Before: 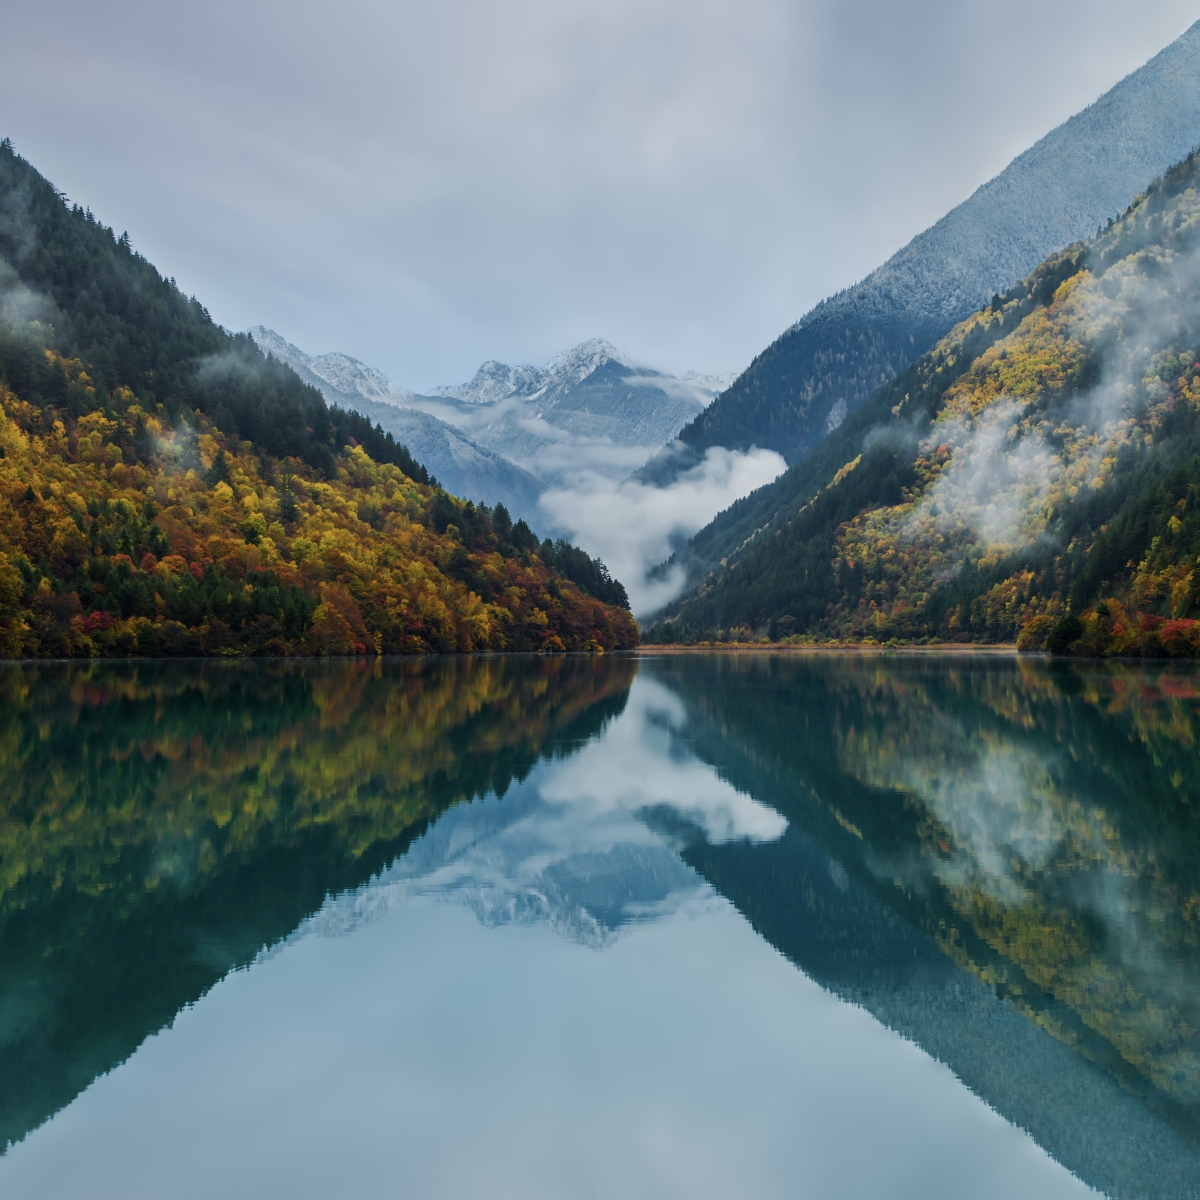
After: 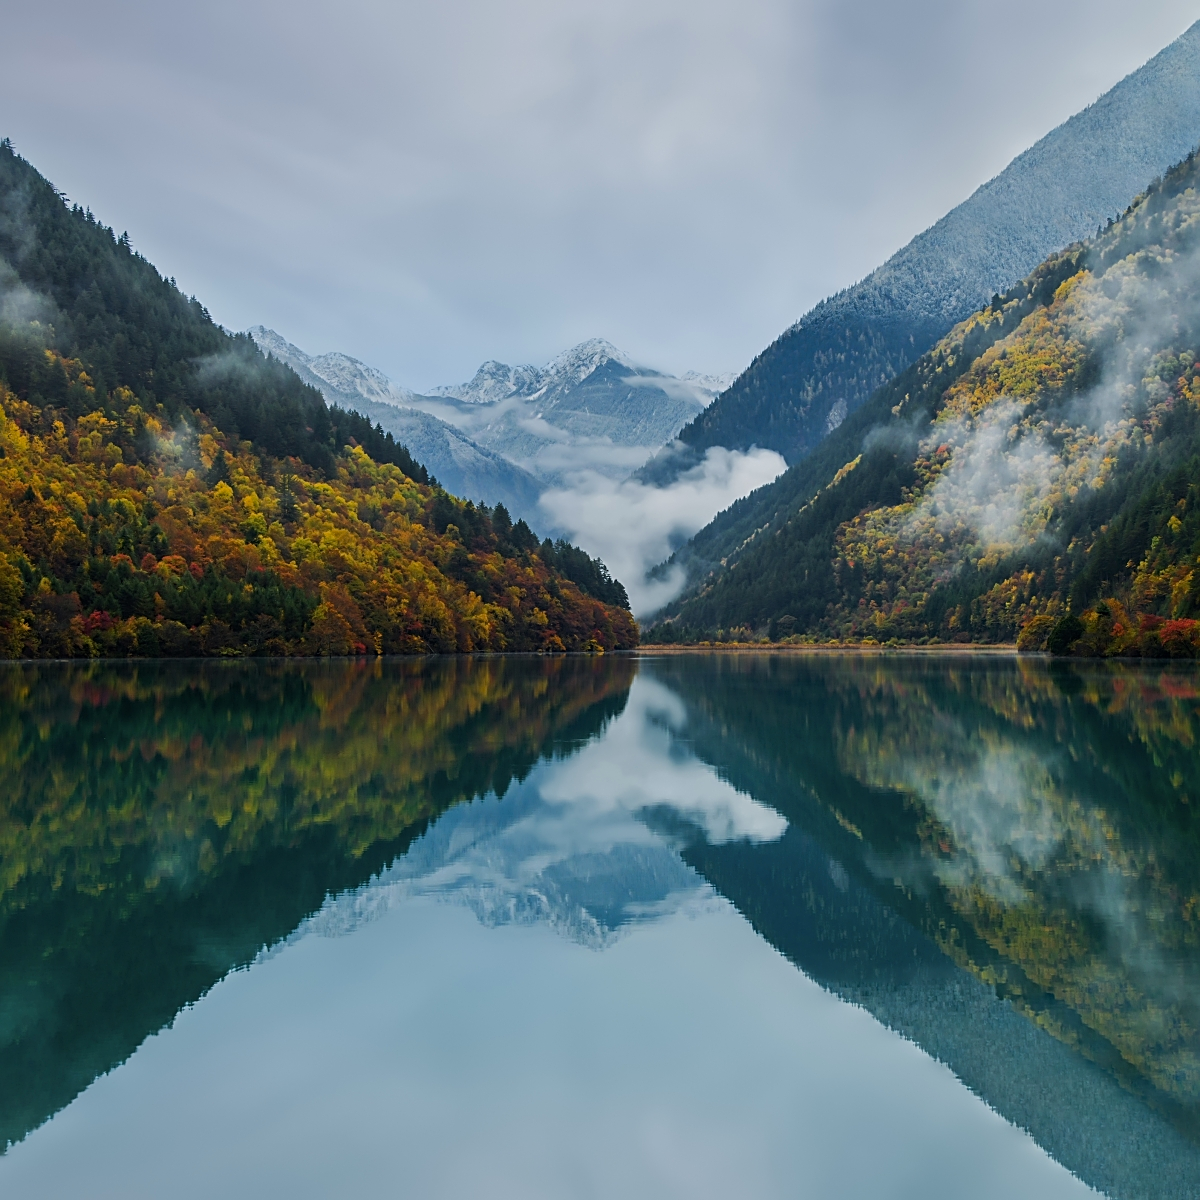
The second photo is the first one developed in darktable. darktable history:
sharpen: on, module defaults
vibrance: vibrance 100%
